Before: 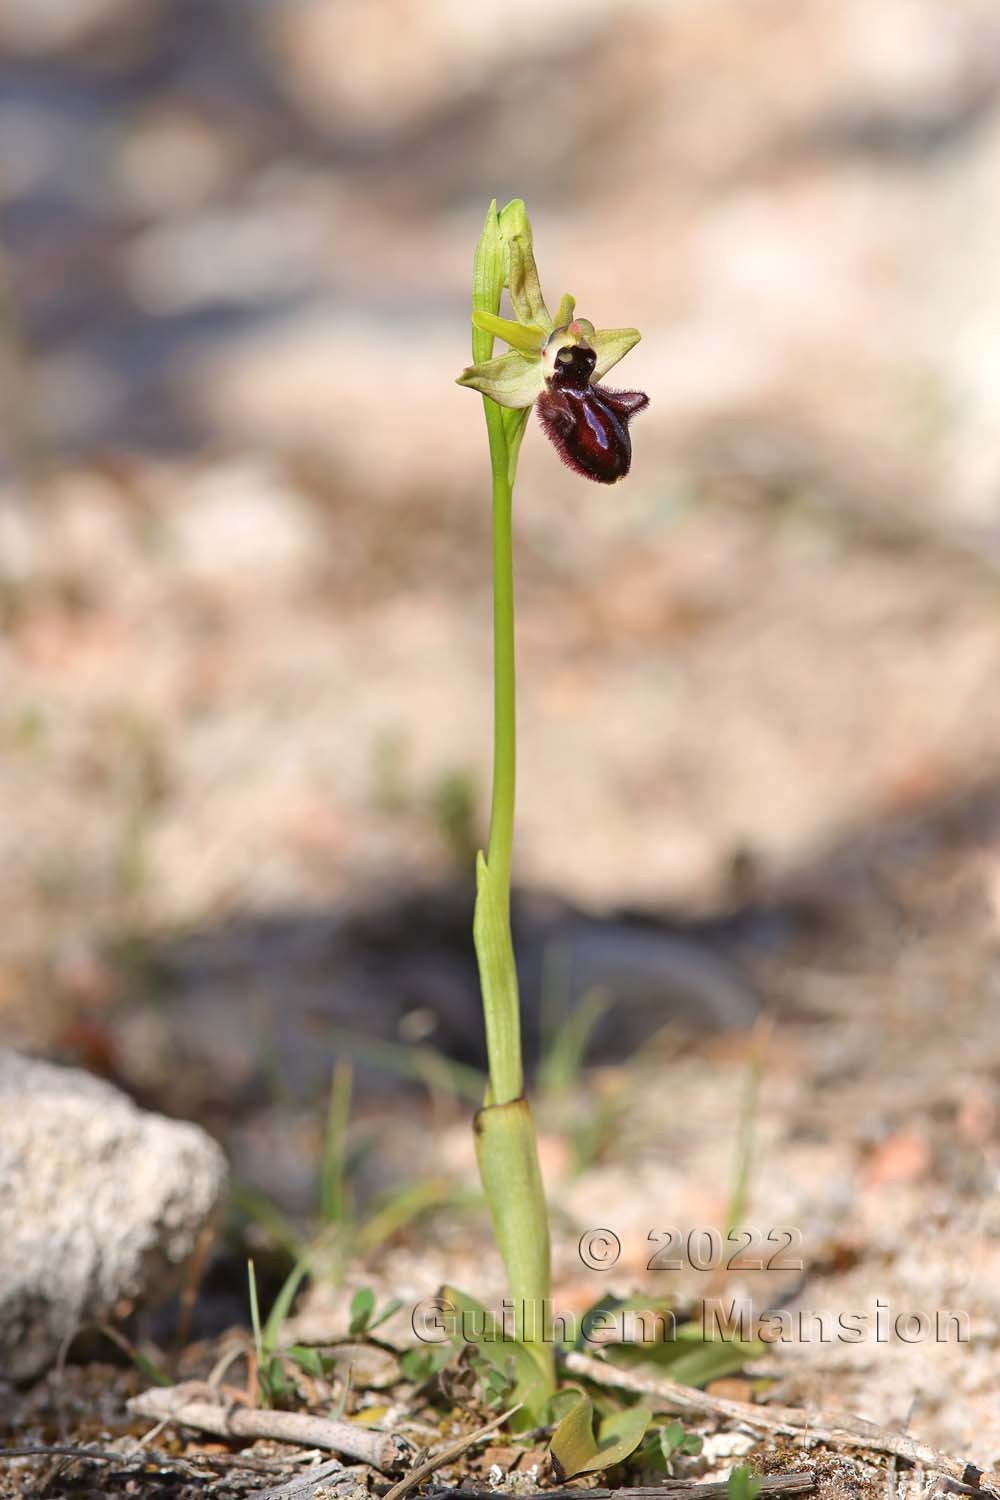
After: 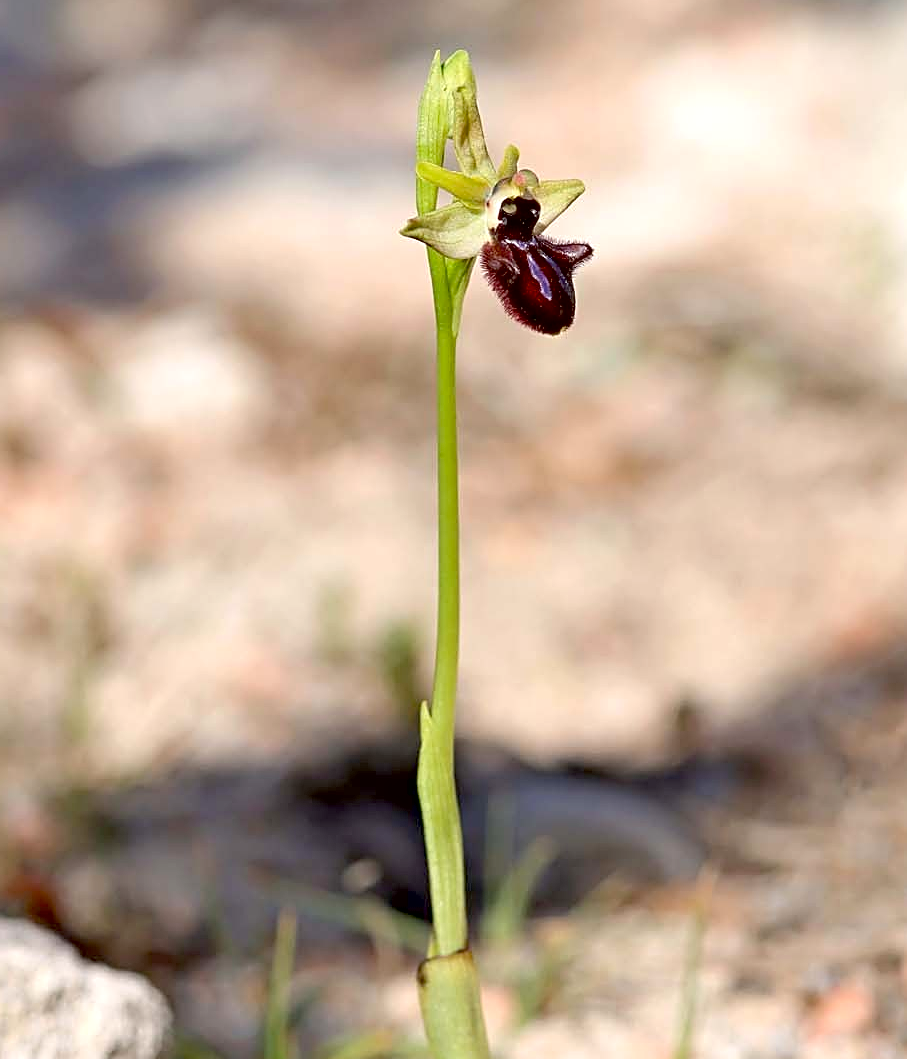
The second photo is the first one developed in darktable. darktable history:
crop: left 5.68%, top 9.948%, right 3.521%, bottom 19.44%
sharpen: on, module defaults
contrast brightness saturation: contrast 0.013, saturation -0.05
exposure: black level correction 0.023, exposure 0.183 EV, compensate highlight preservation false
